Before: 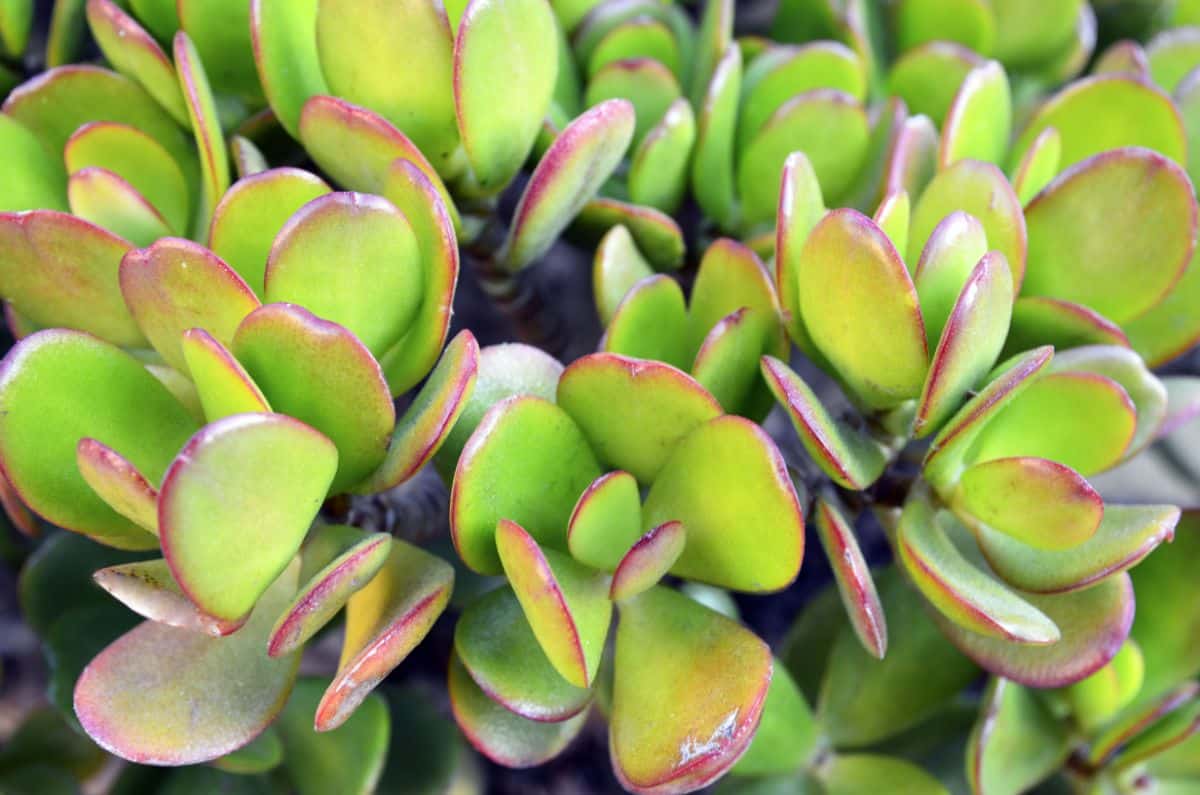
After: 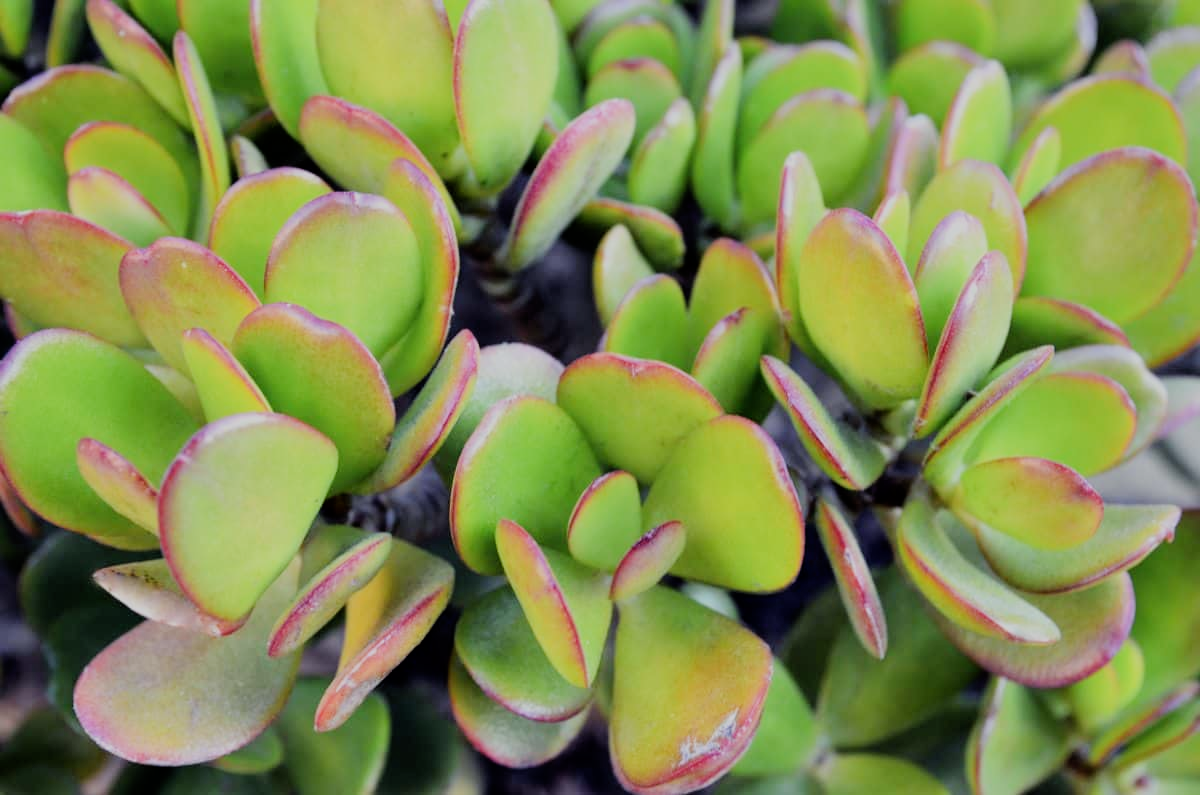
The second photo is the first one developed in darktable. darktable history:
filmic rgb: black relative exposure -7.14 EV, white relative exposure 5.39 EV, hardness 3.02, iterations of high-quality reconstruction 0
